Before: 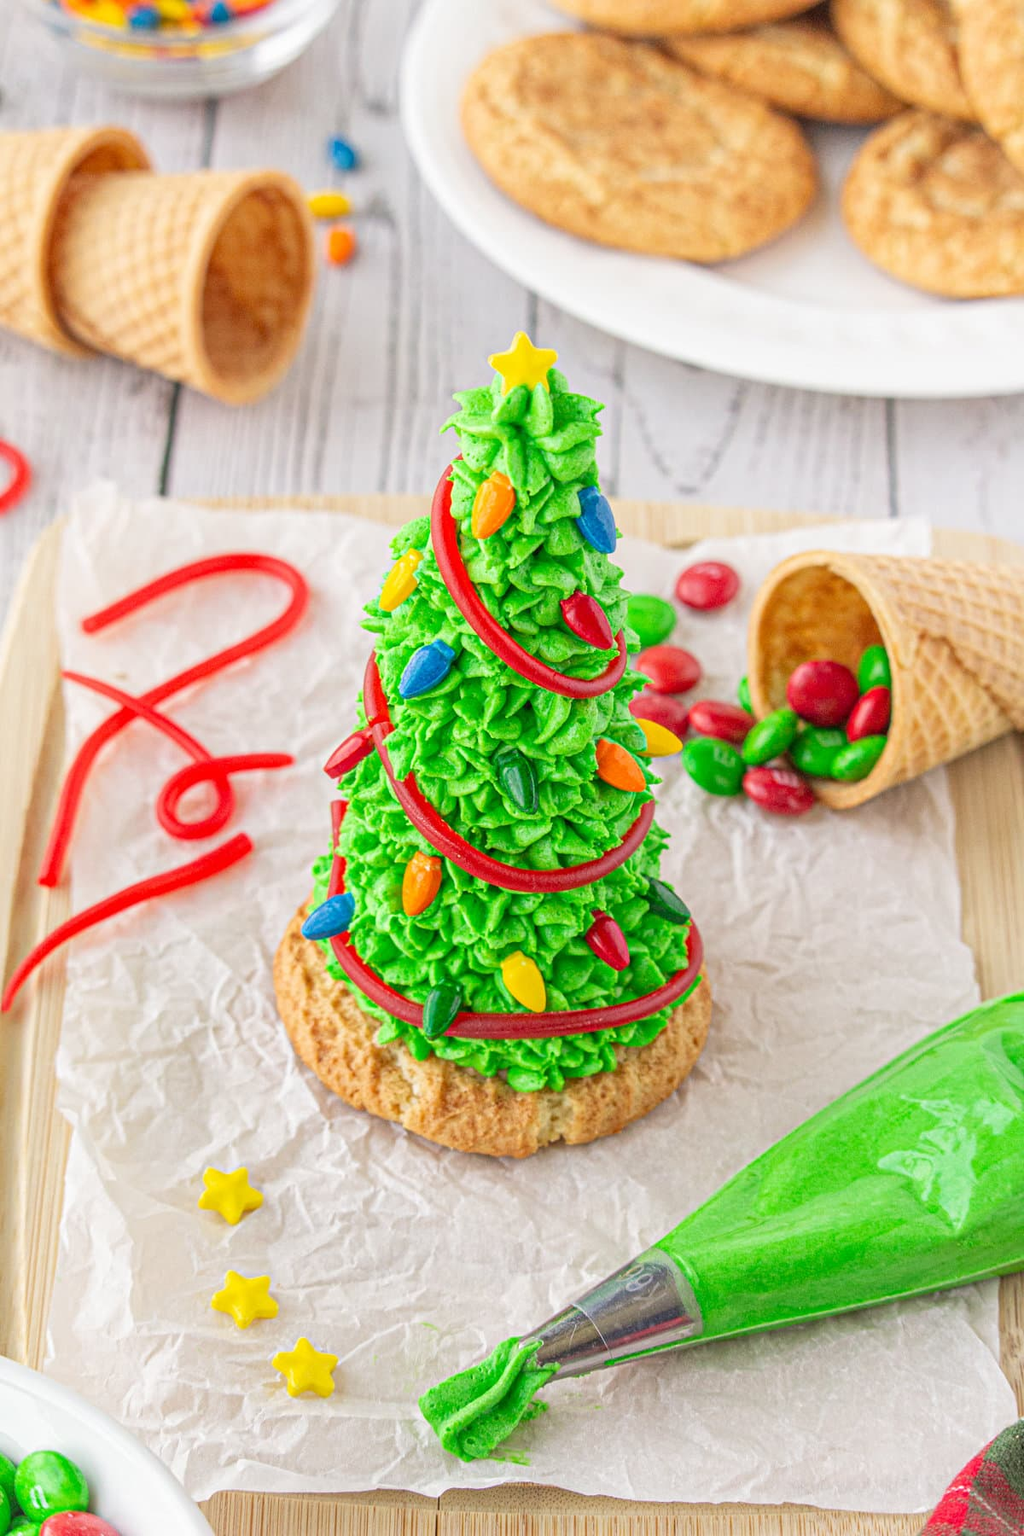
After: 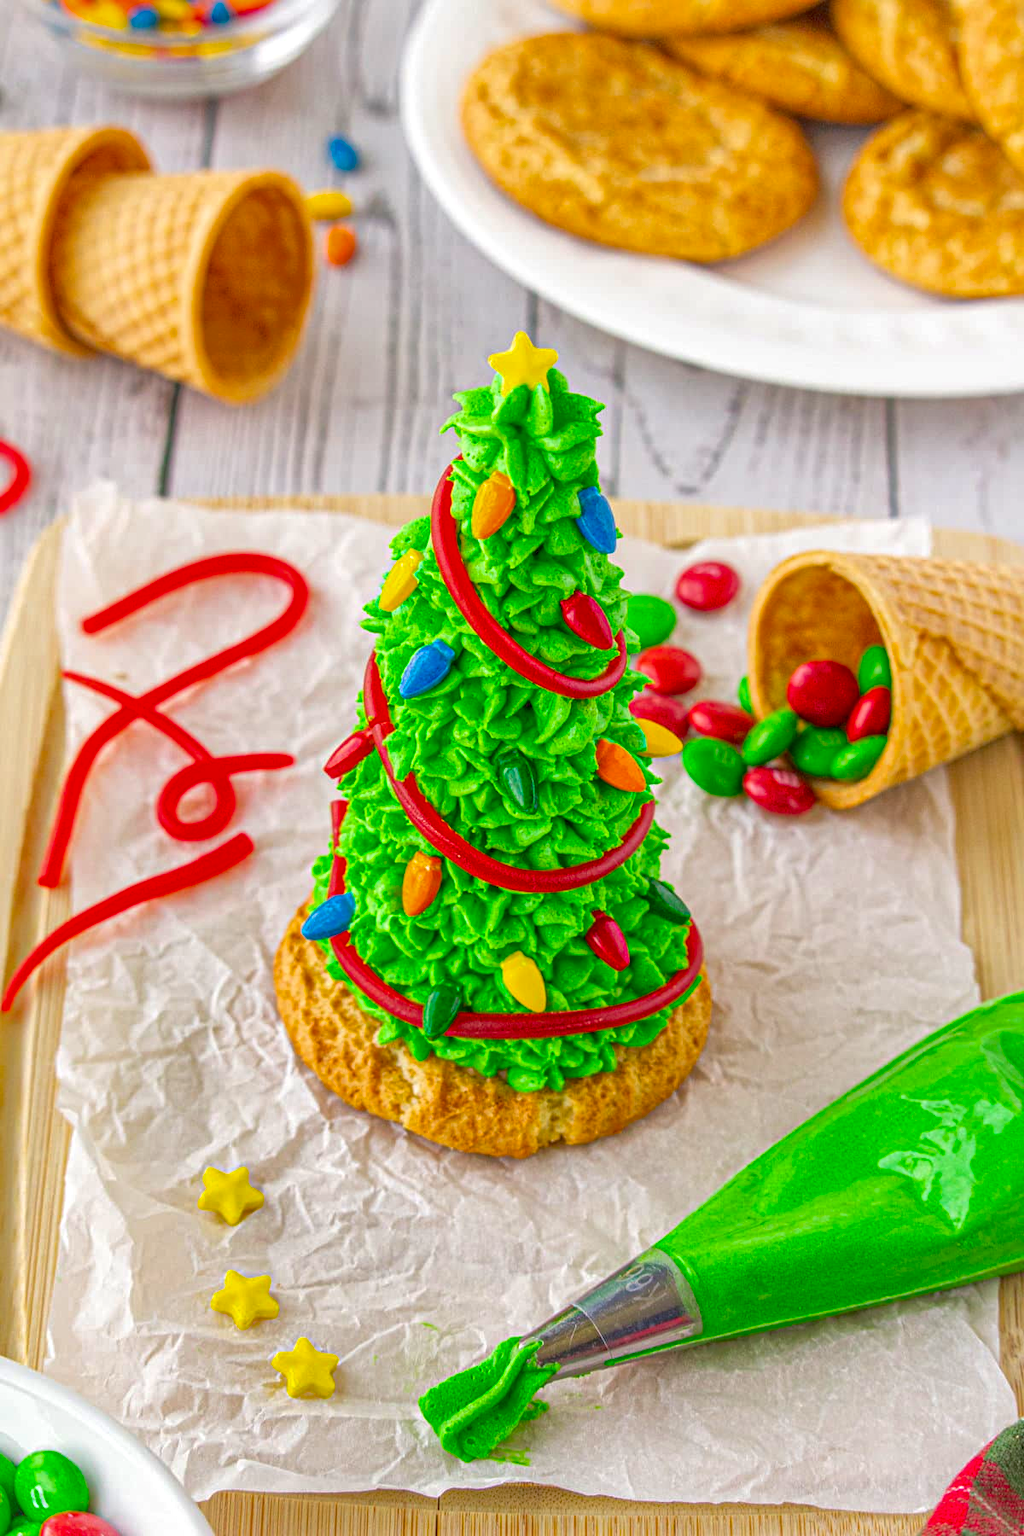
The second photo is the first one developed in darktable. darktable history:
color balance rgb: power › hue 72.35°, perceptual saturation grading › global saturation 25.269%, global vibrance 30.438%
local contrast: on, module defaults
shadows and highlights: on, module defaults
